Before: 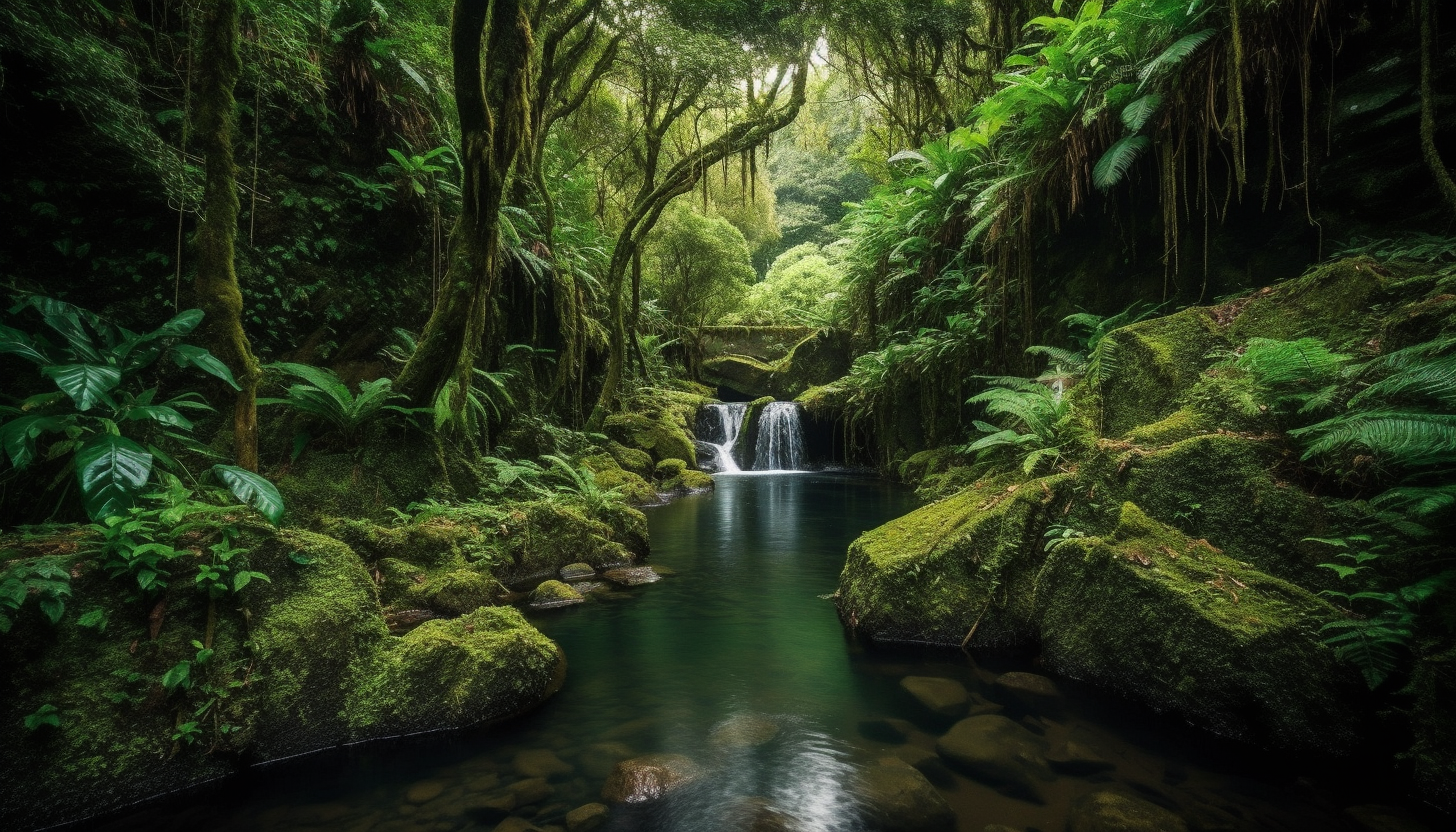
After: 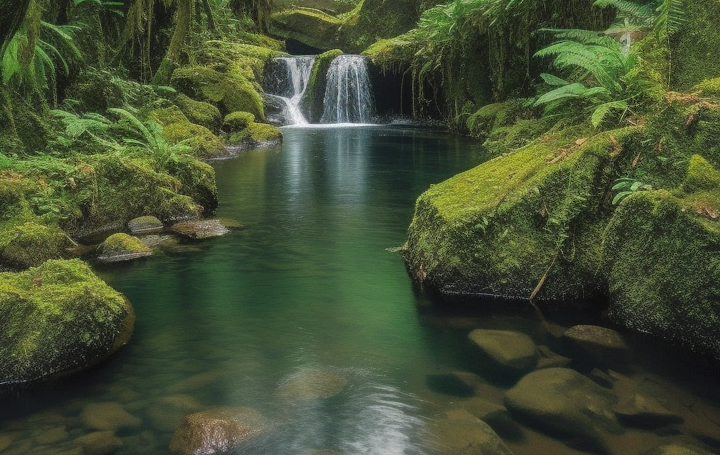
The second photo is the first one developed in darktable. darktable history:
exposure: black level correction -0.001, exposure 0.08 EV, compensate highlight preservation false
crop: left 29.672%, top 41.786%, right 20.851%, bottom 3.487%
shadows and highlights: shadows 60, highlights -60
